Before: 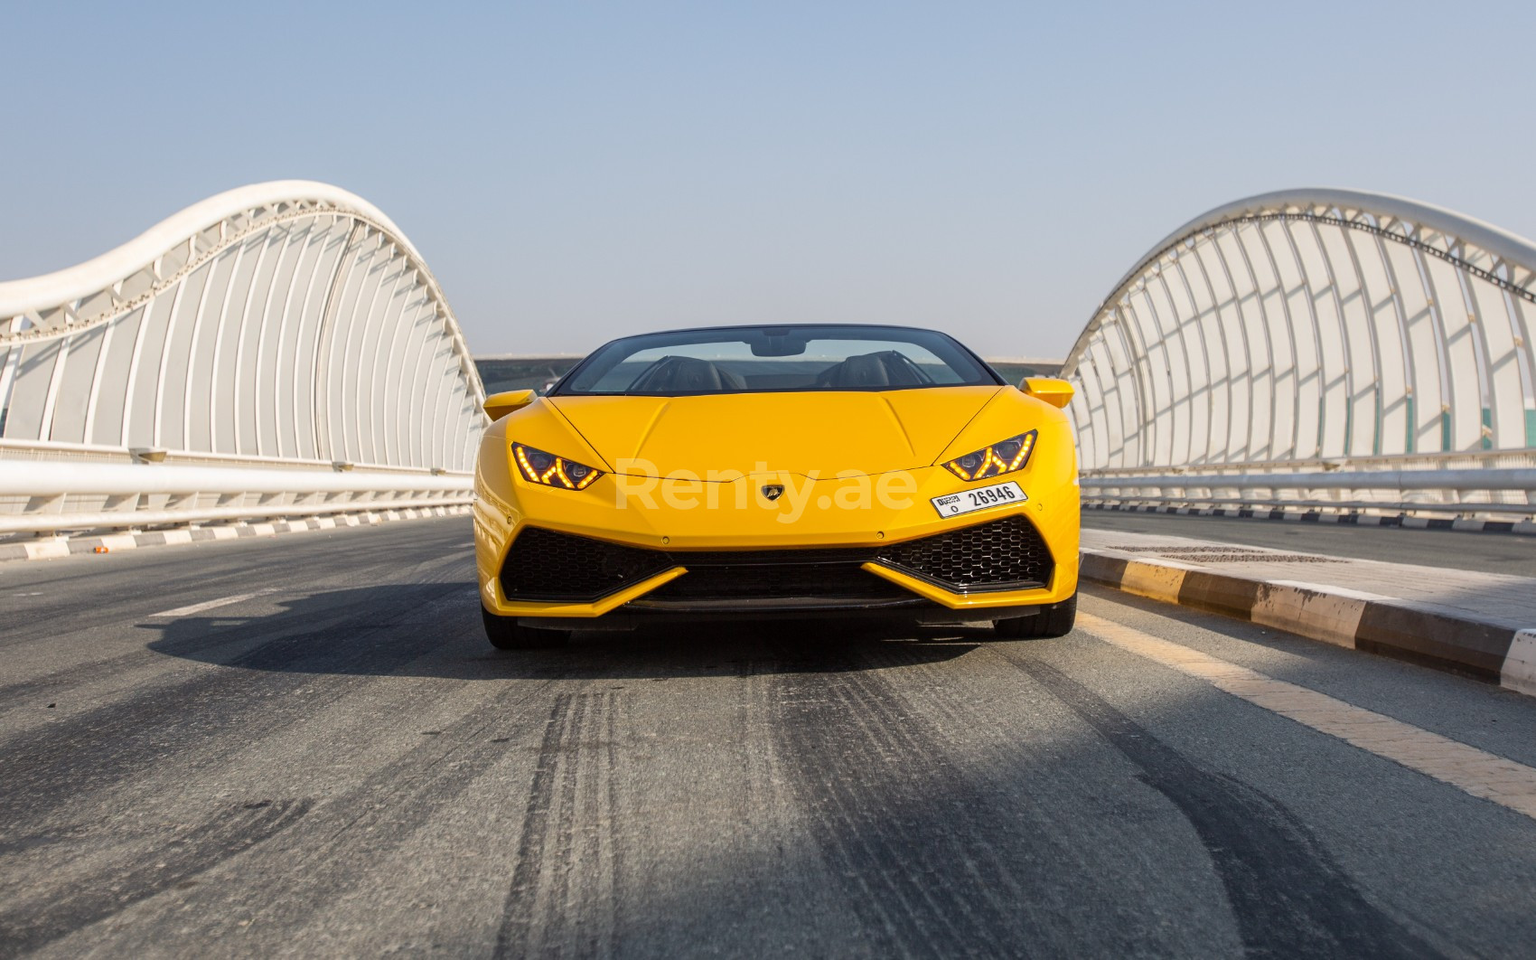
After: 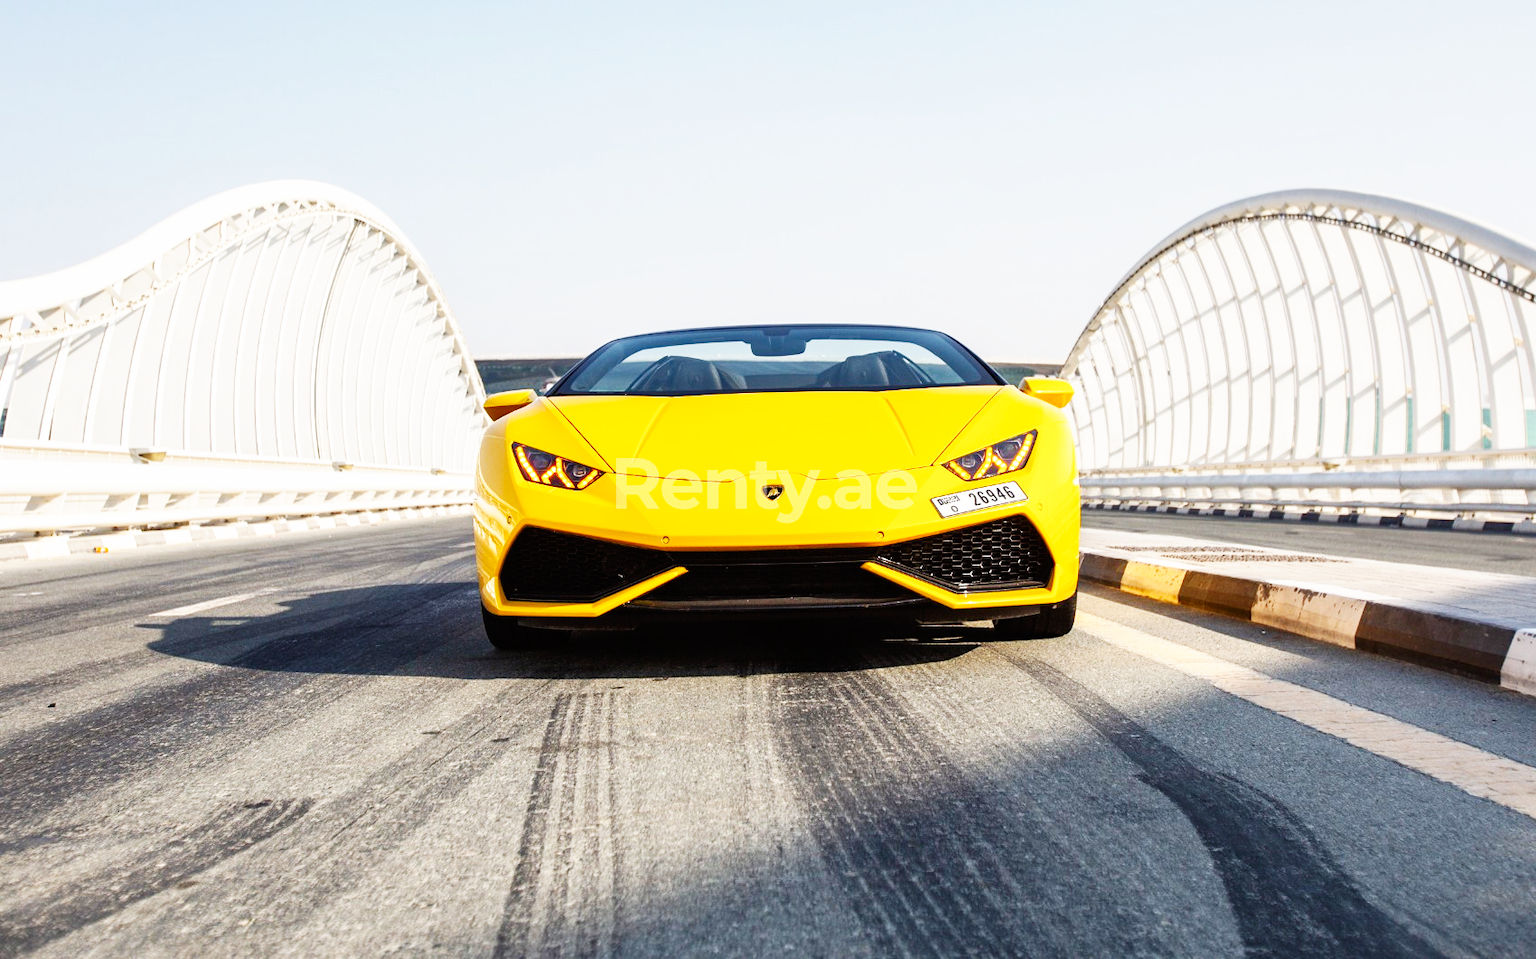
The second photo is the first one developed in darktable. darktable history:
base curve: curves: ch0 [(0, 0) (0.007, 0.004) (0.027, 0.03) (0.046, 0.07) (0.207, 0.54) (0.442, 0.872) (0.673, 0.972) (1, 1)], preserve colors none
shadows and highlights: shadows 32.07, highlights -32.72, soften with gaussian
